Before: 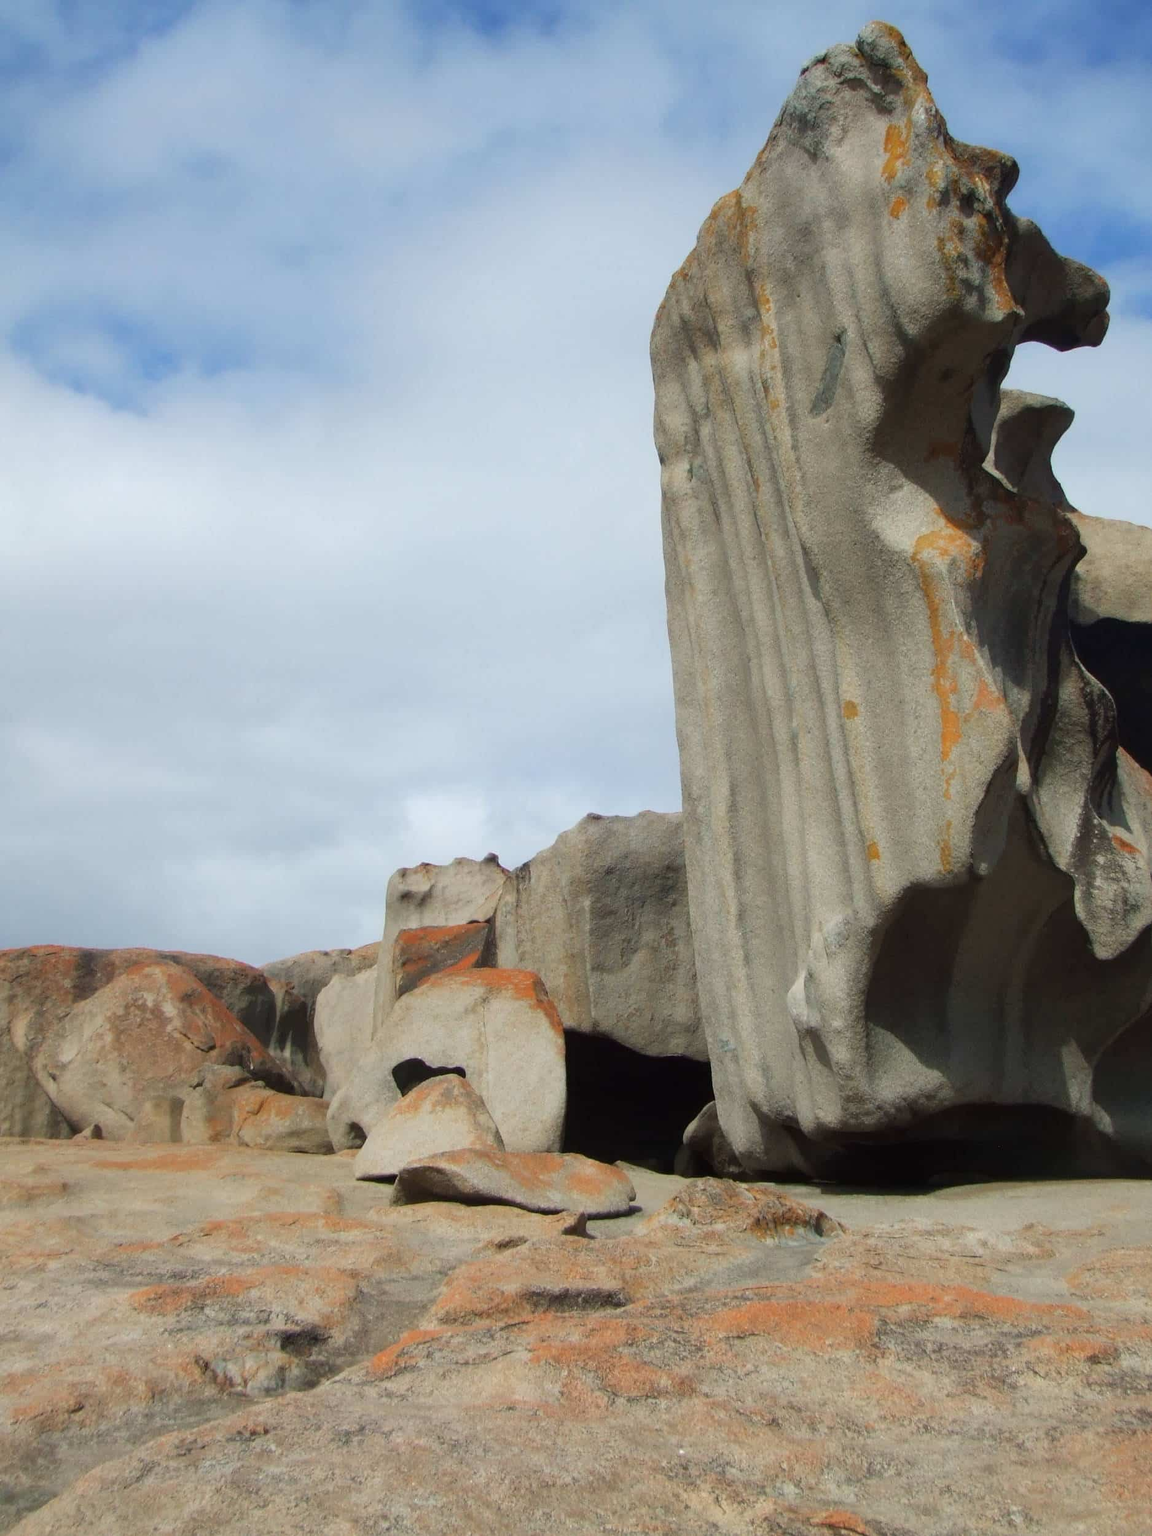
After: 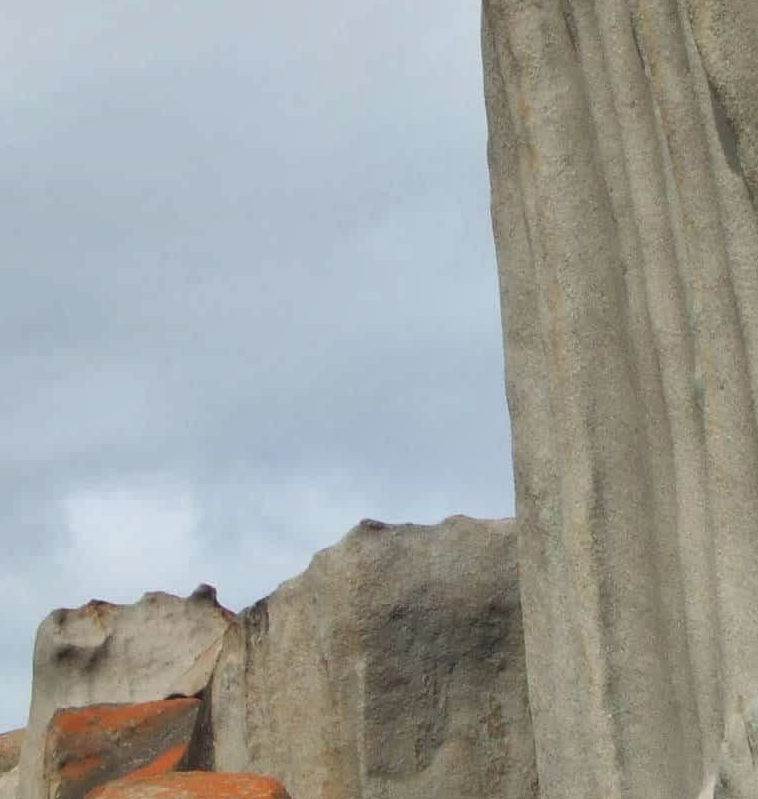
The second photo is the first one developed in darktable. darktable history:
shadows and highlights: highlights color adjustment 0%, low approximation 0.01, soften with gaussian
crop: left 31.751%, top 32.172%, right 27.8%, bottom 35.83%
